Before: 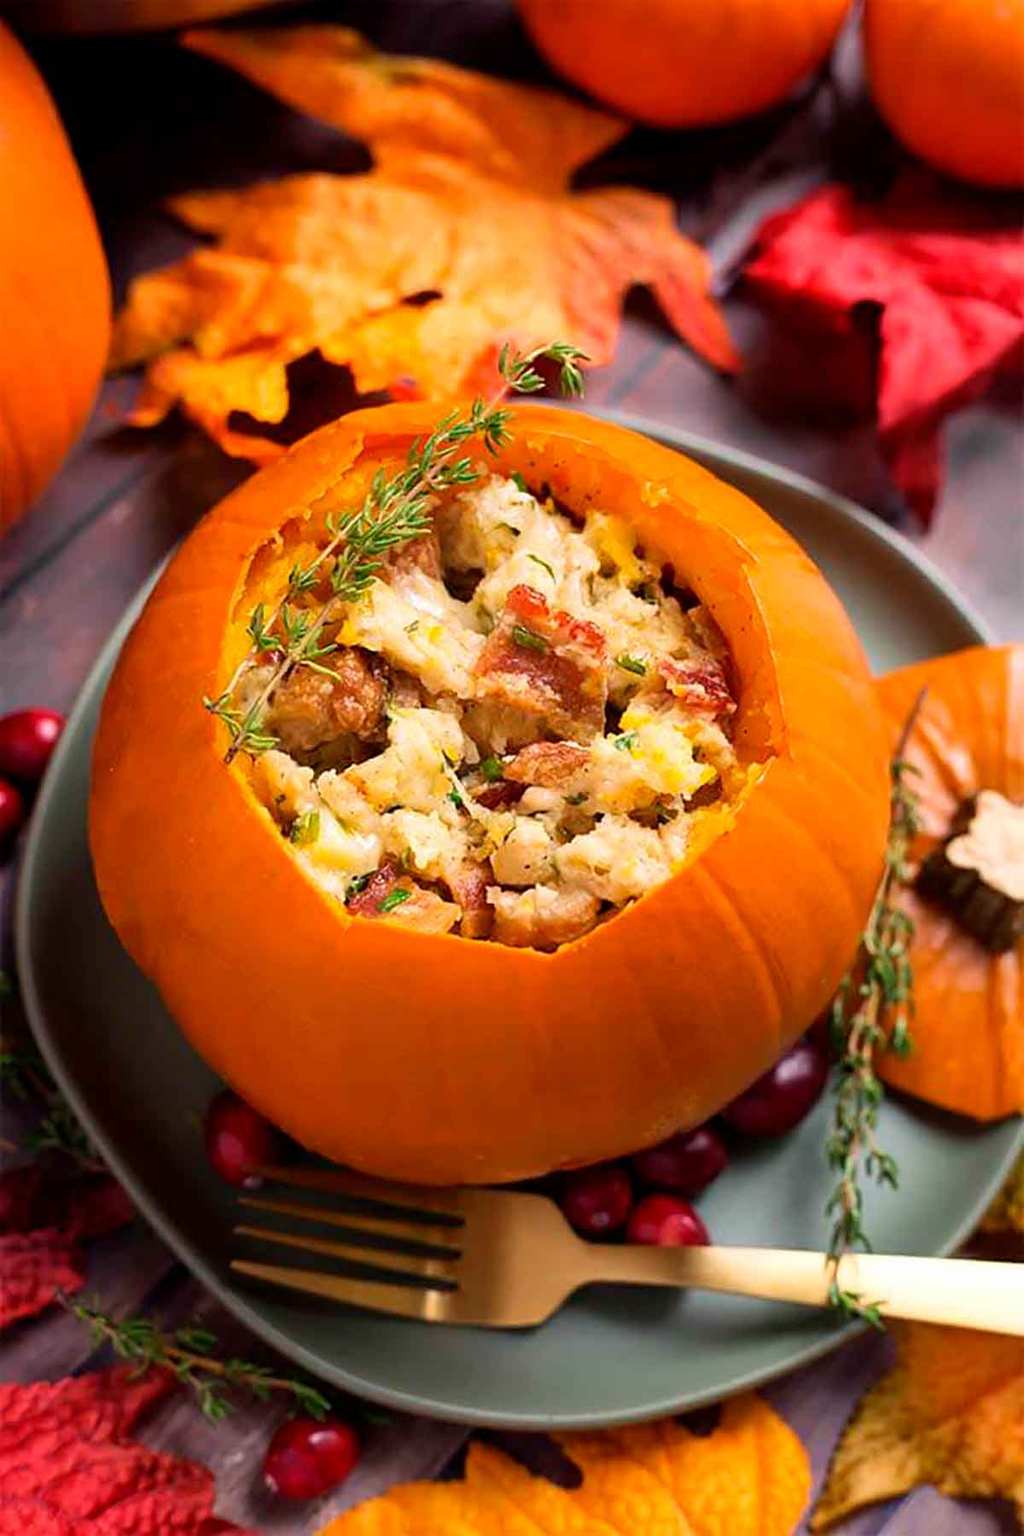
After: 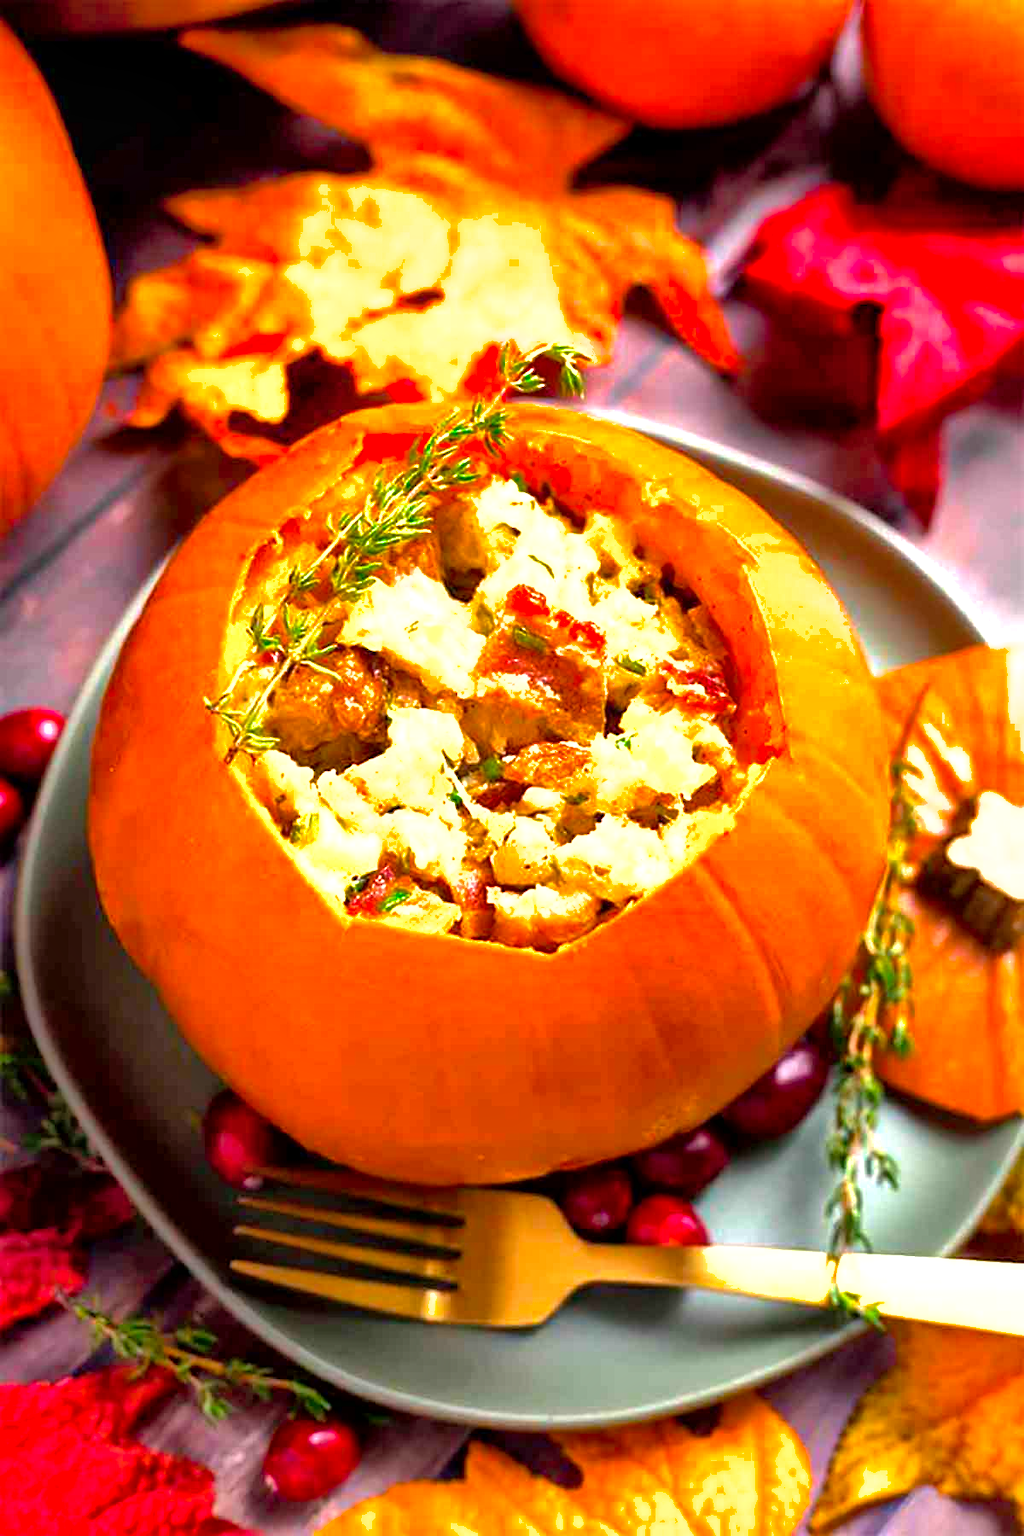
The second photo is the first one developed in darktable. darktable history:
tone equalizer: -8 EV -0.392 EV, -7 EV -0.357 EV, -6 EV -0.353 EV, -5 EV -0.188 EV, -3 EV 0.246 EV, -2 EV 0.309 EV, -1 EV 0.373 EV, +0 EV 0.434 EV
exposure: black level correction 0, exposure 0.692 EV, compensate exposure bias true, compensate highlight preservation false
local contrast: mode bilateral grid, contrast 19, coarseness 50, detail 144%, midtone range 0.2
shadows and highlights: on, module defaults
color balance rgb: shadows lift › hue 85.74°, perceptual saturation grading › global saturation 30.591%
